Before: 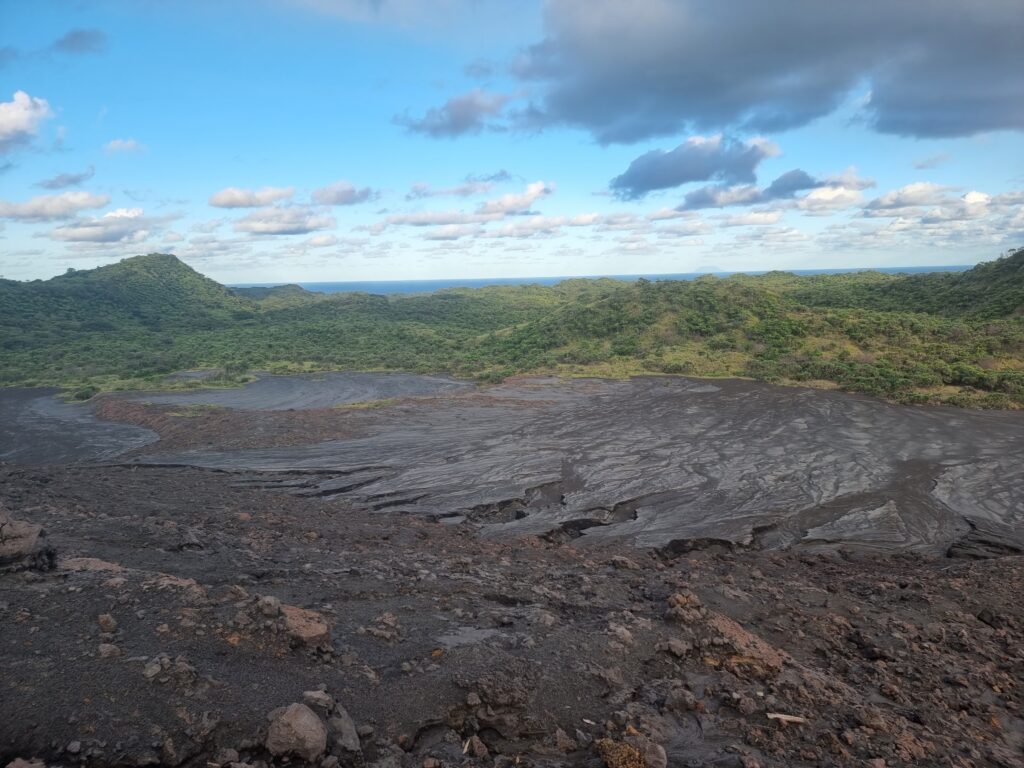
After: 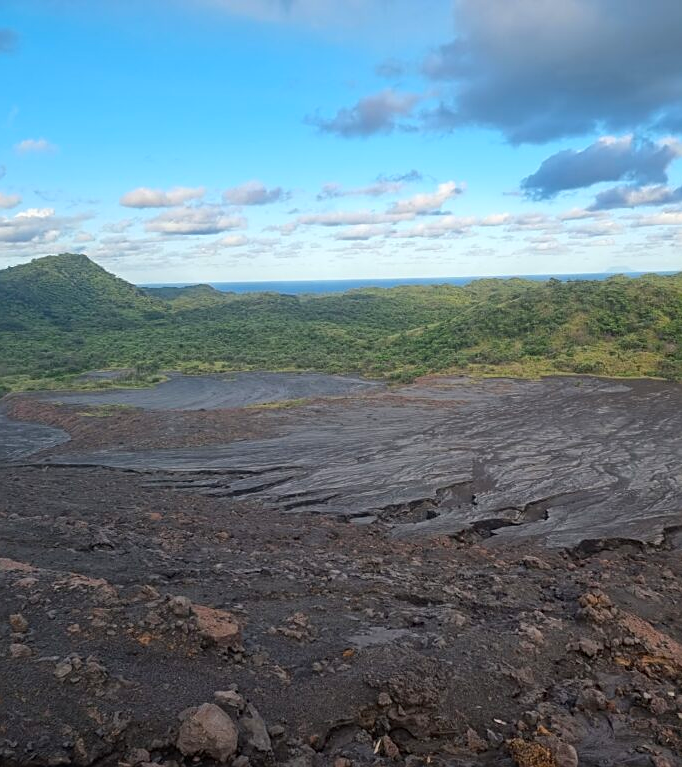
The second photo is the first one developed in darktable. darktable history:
contrast brightness saturation: saturation 0.18
crop and rotate: left 8.786%, right 24.548%
sharpen: on, module defaults
